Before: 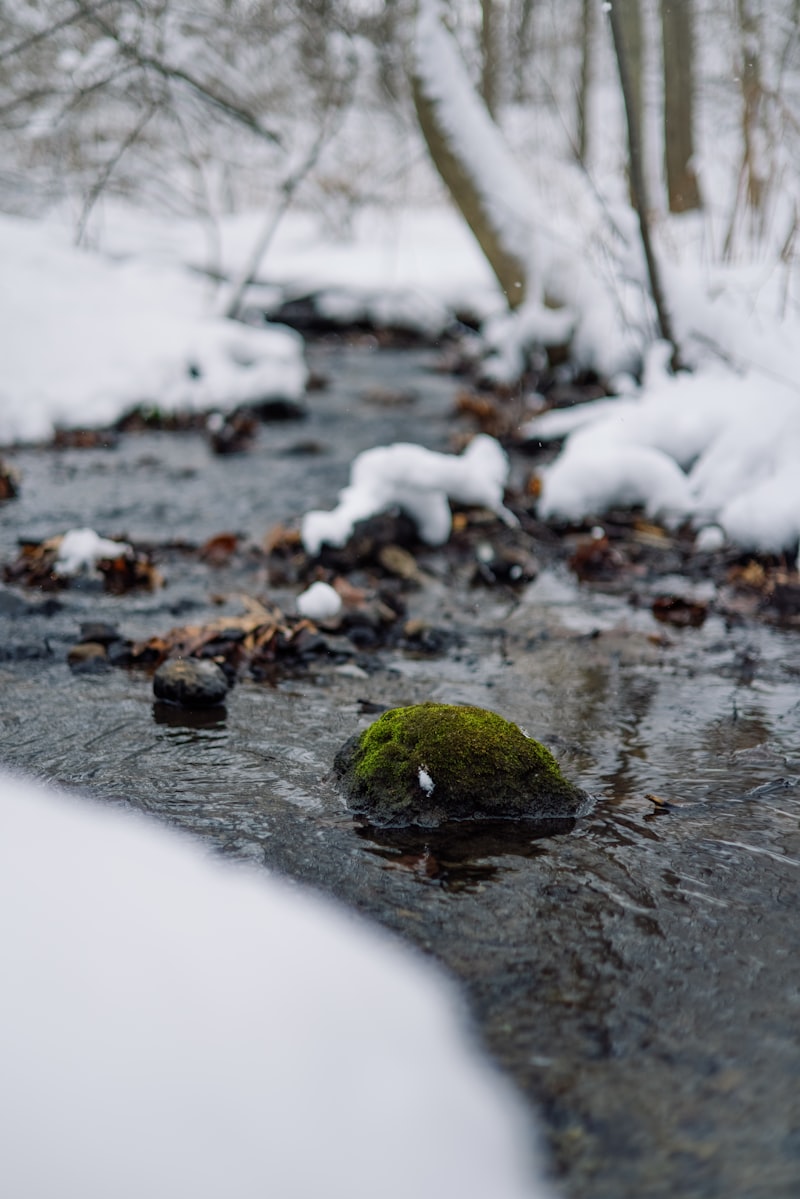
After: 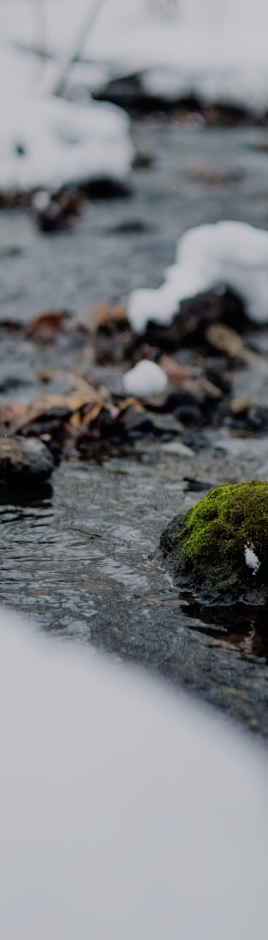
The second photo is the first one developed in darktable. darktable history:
filmic rgb: black relative exposure -7.32 EV, white relative exposure 5.09 EV, hardness 3.2
crop and rotate: left 21.77%, top 18.528%, right 44.676%, bottom 2.997%
contrast equalizer: octaves 7, y [[0.6 ×6], [0.55 ×6], [0 ×6], [0 ×6], [0 ×6]], mix -0.3
tone equalizer: on, module defaults
